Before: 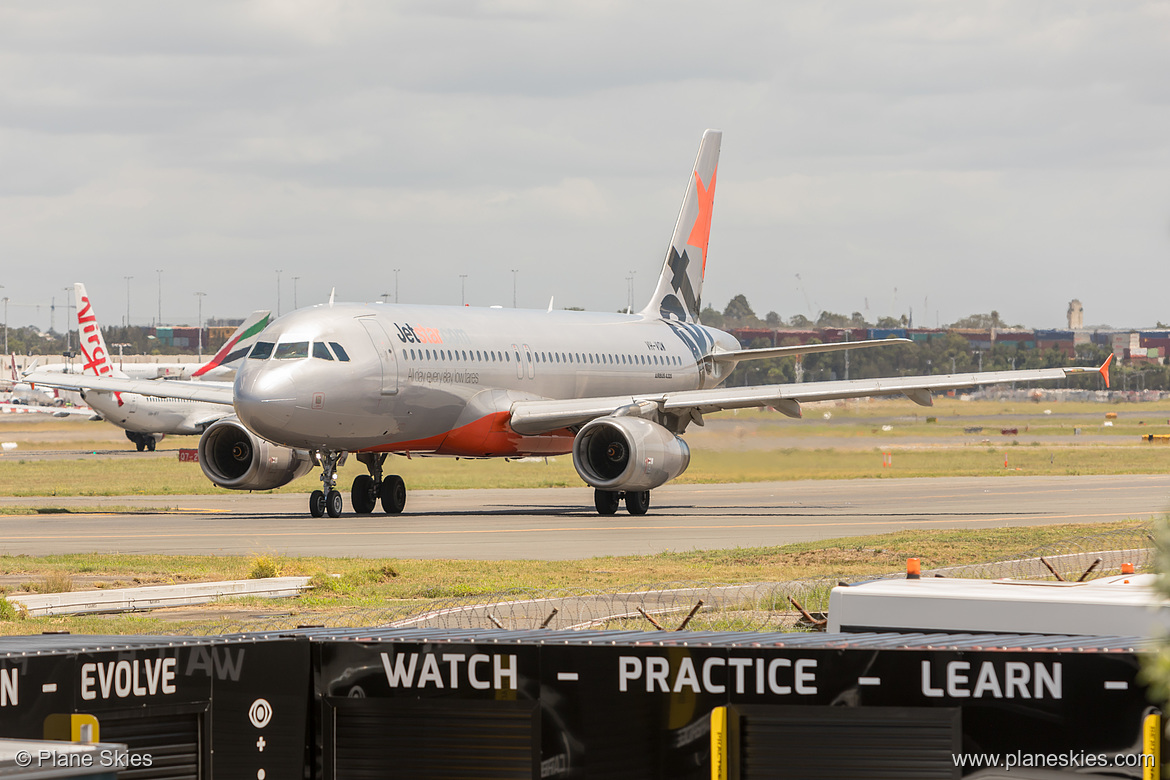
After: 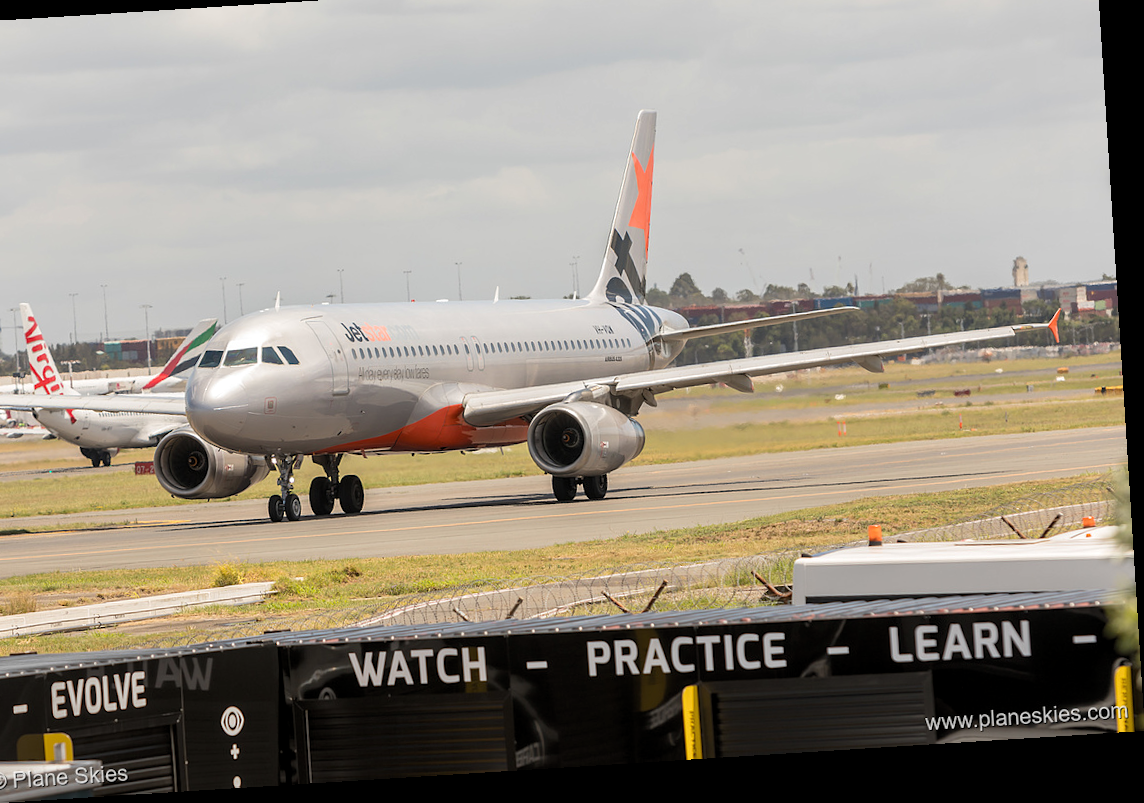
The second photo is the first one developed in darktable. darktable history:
crop and rotate: angle 3.61°, left 5.951%, top 5.718%
levels: levels [0.026, 0.507, 0.987]
shadows and highlights: shadows 2.32, highlights -17.11, soften with gaussian
tone equalizer: on, module defaults
